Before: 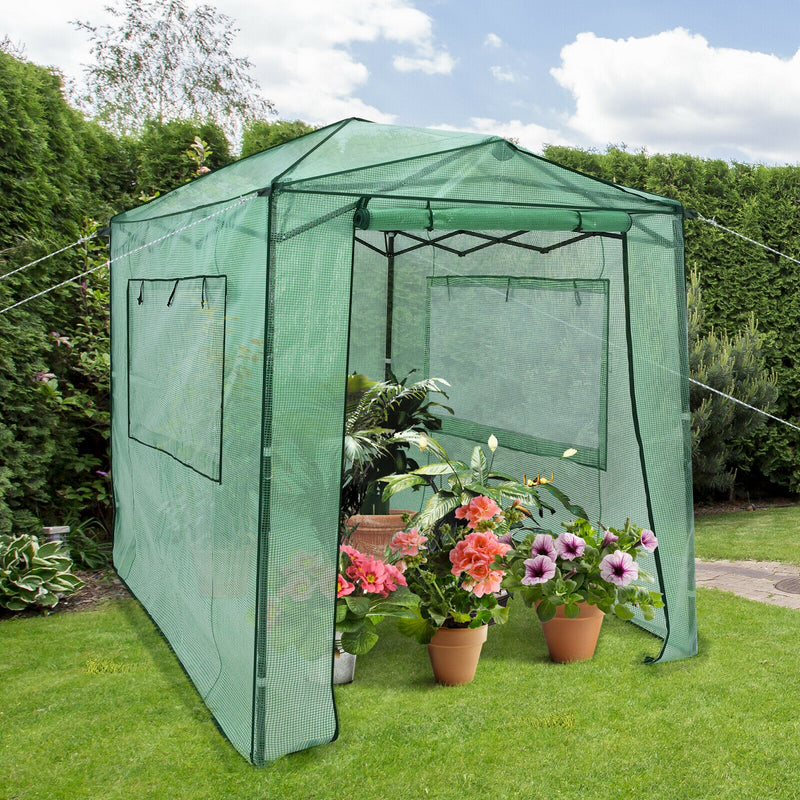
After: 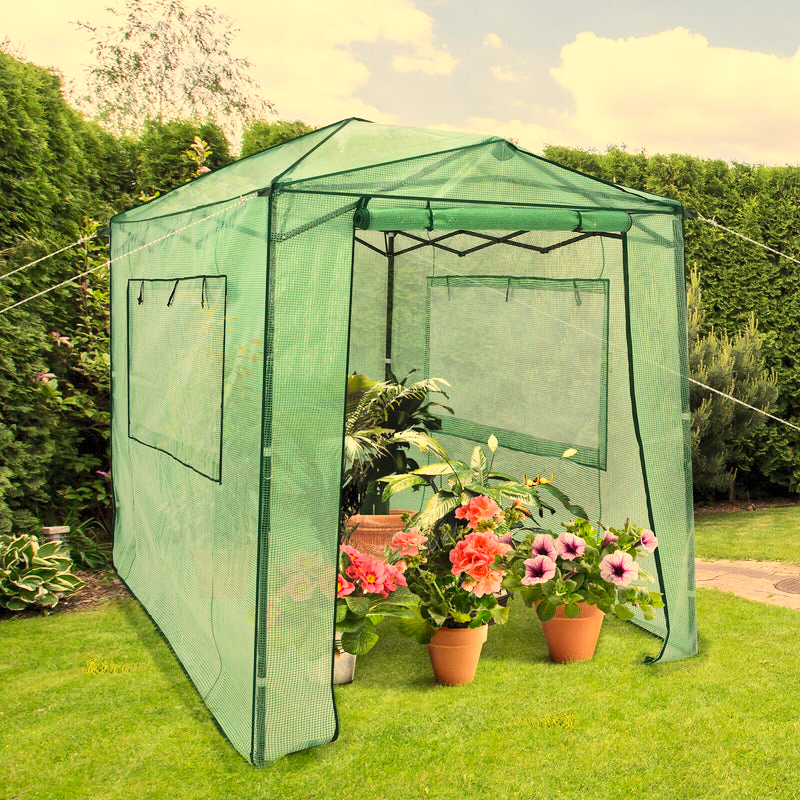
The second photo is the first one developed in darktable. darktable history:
shadows and highlights: shadows 25, highlights -25
white balance: red 1.138, green 0.996, blue 0.812
contrast brightness saturation: contrast 0.2, brightness 0.16, saturation 0.22
